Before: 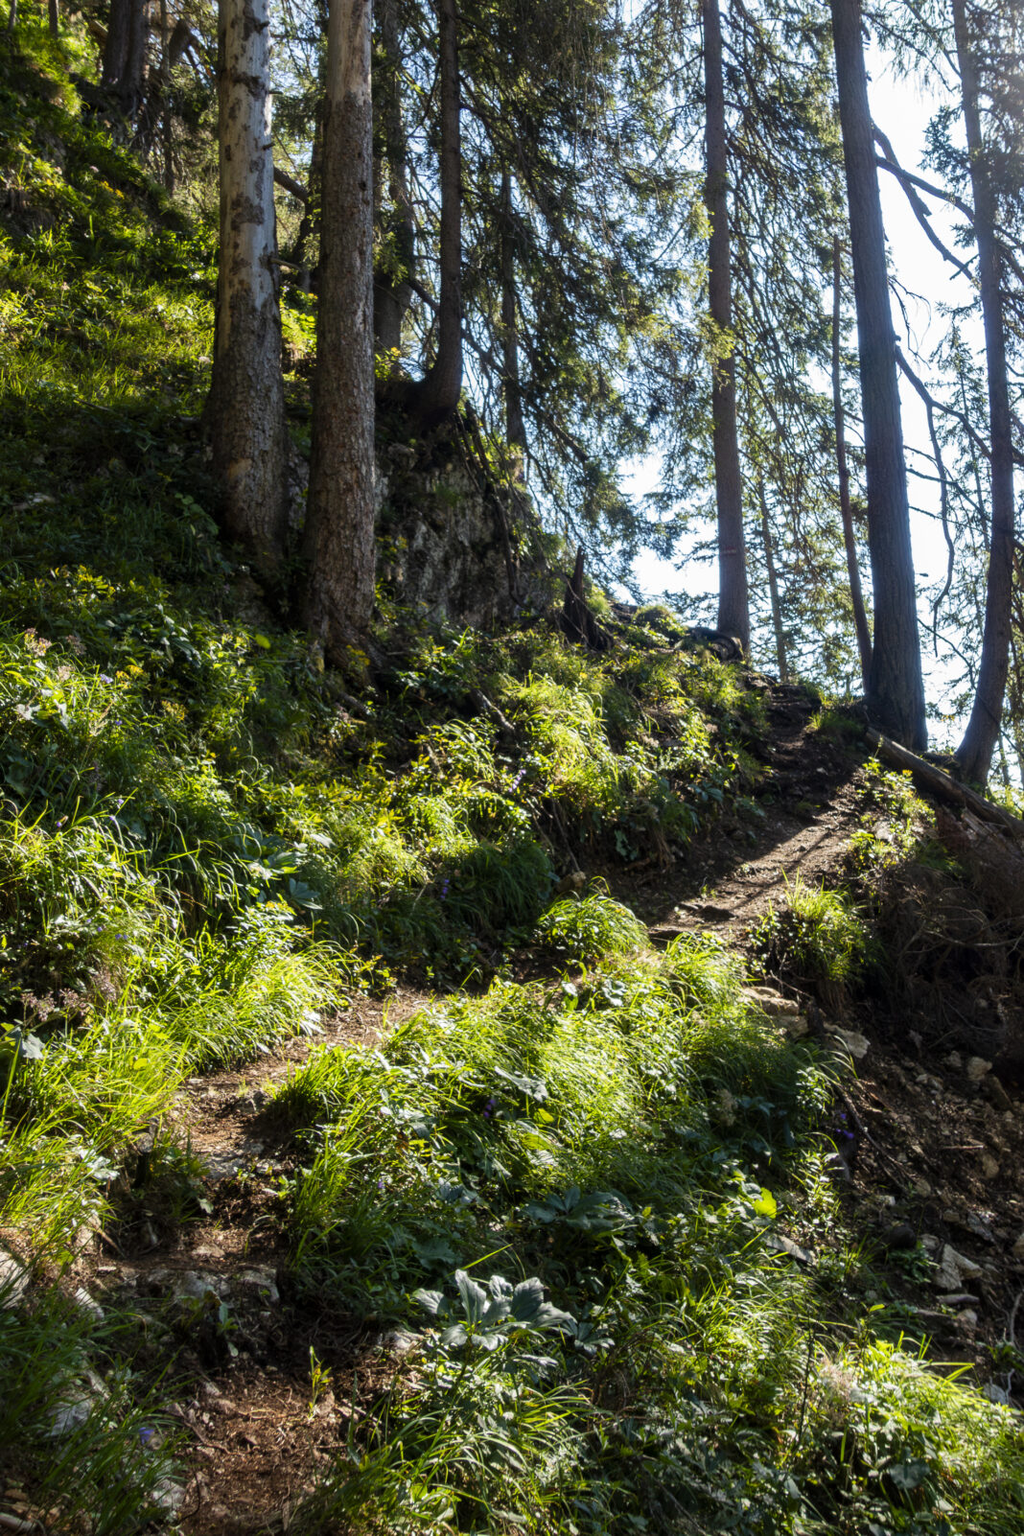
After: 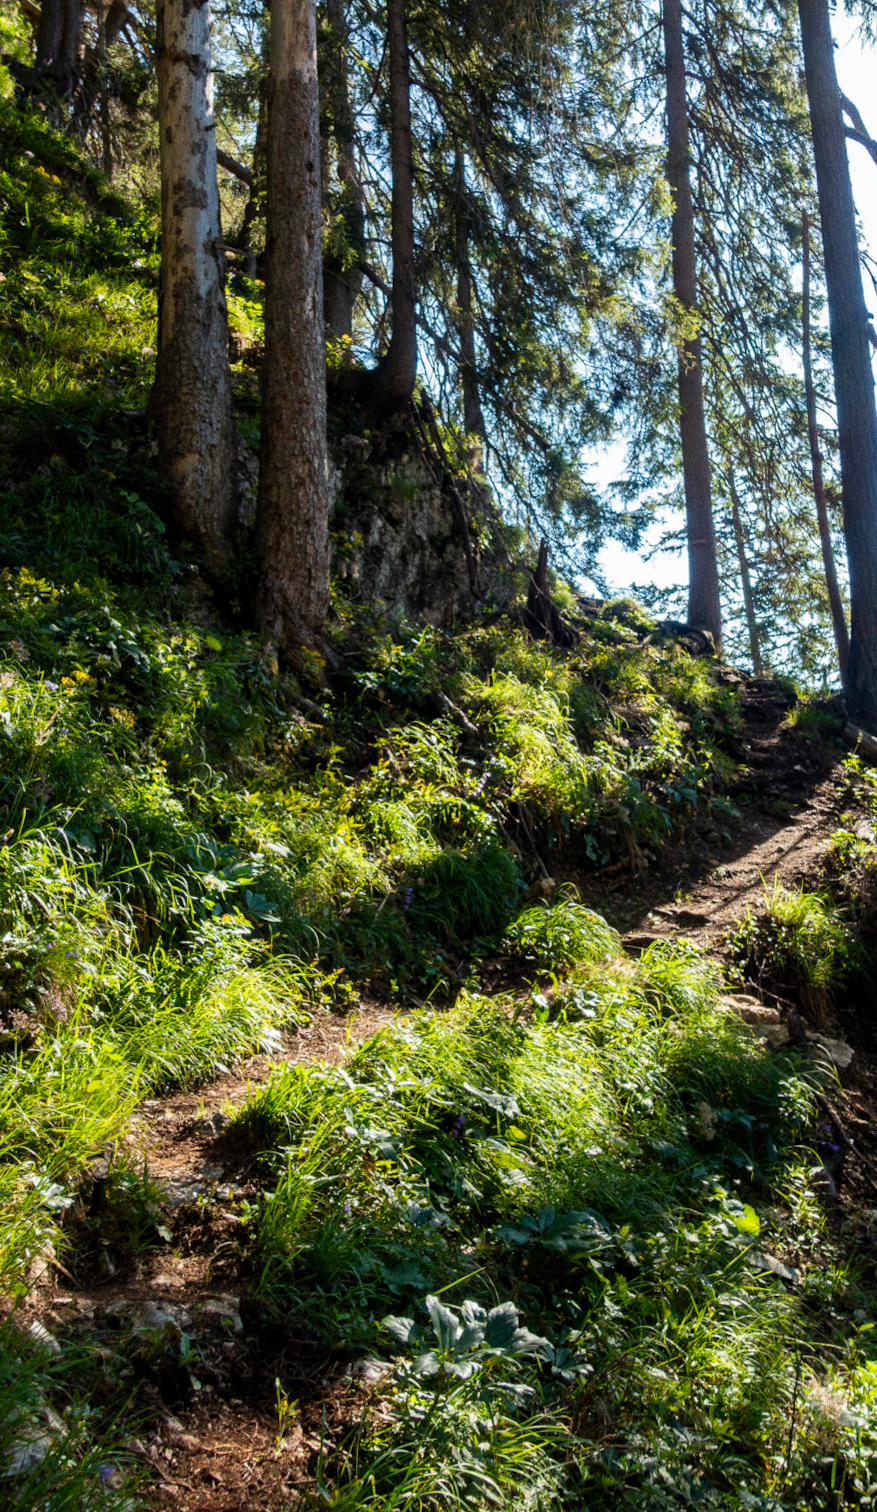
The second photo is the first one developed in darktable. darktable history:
grain: coarseness 0.09 ISO
crop and rotate: angle 1°, left 4.281%, top 0.642%, right 11.383%, bottom 2.486%
